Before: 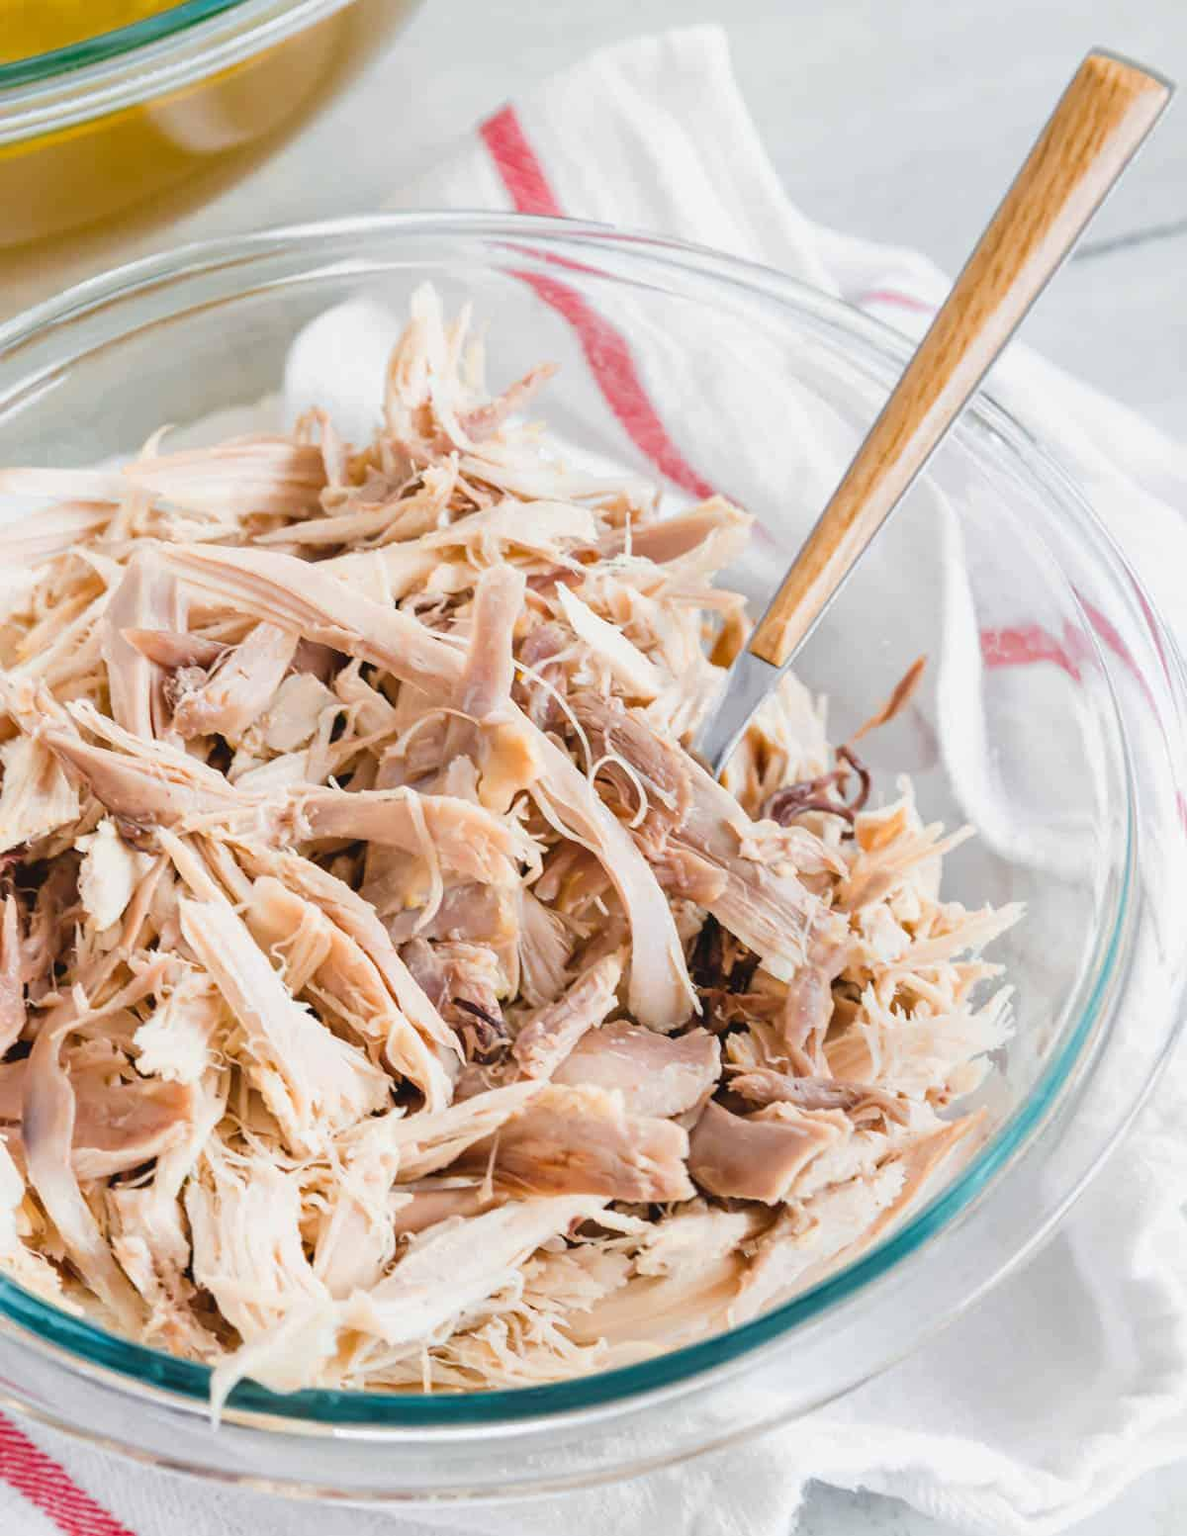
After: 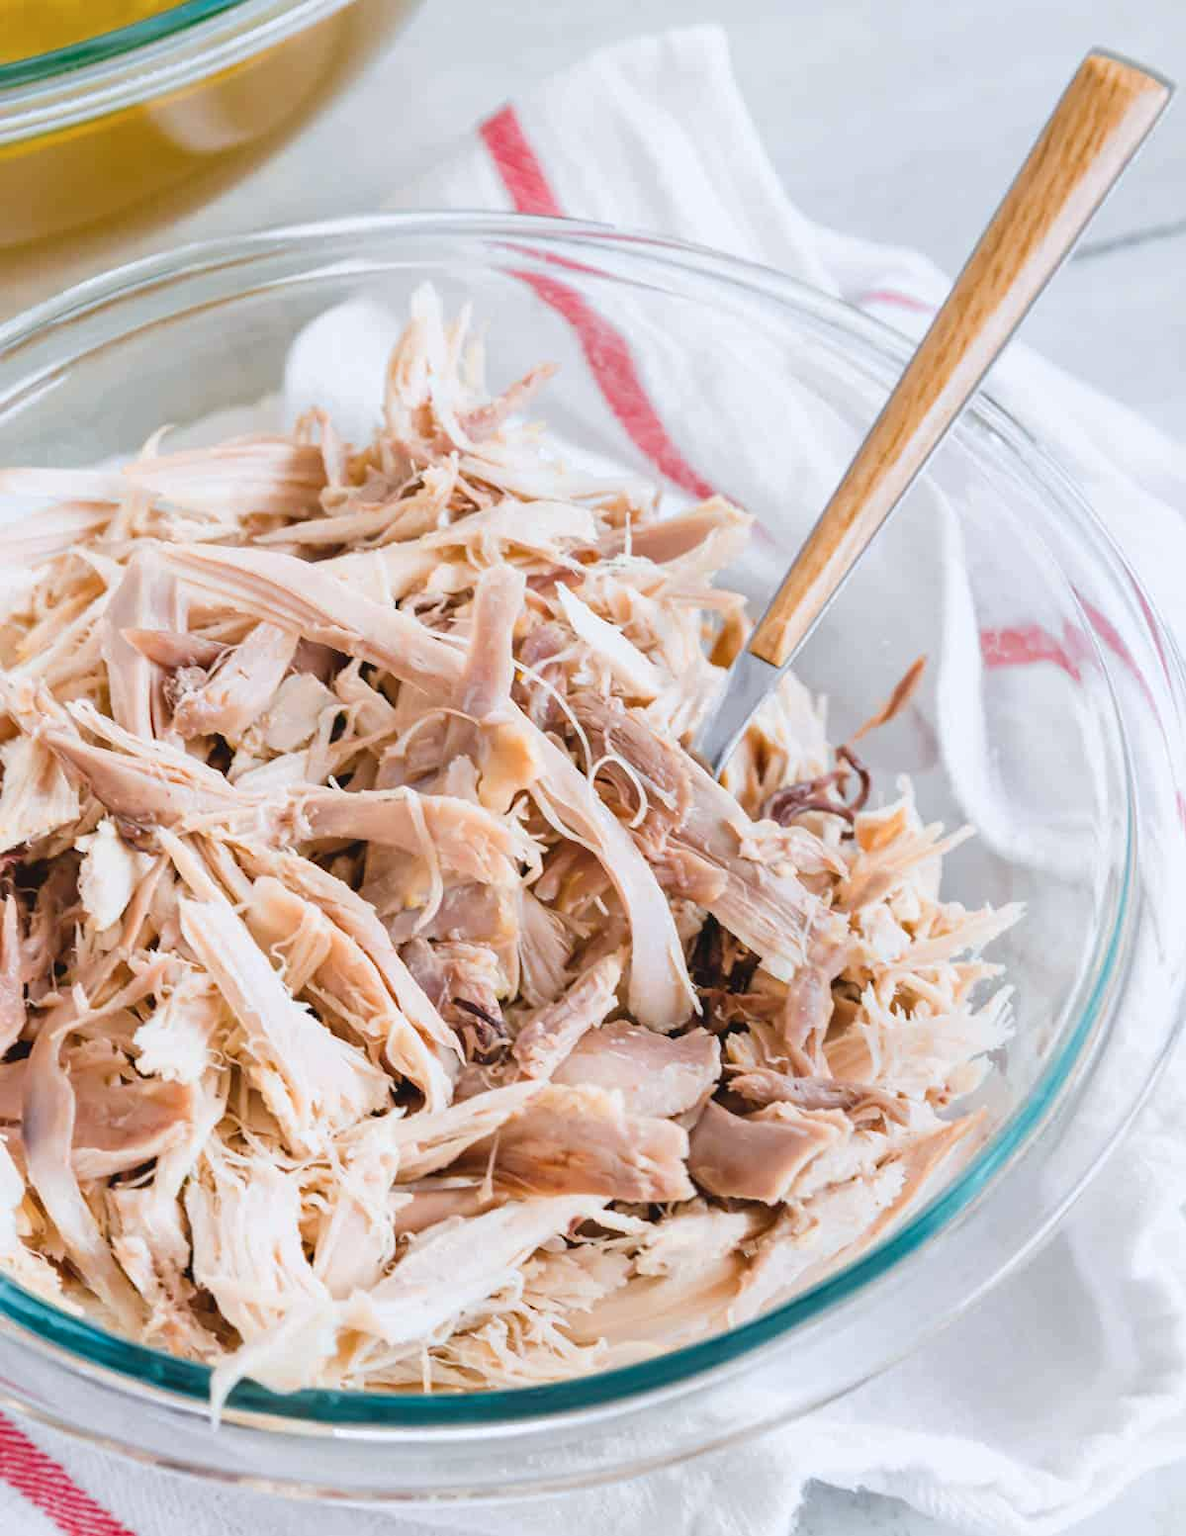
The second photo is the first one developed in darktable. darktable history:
color correction: highlights a* -0.094, highlights b* -5.23, shadows a* -0.145, shadows b* -0.133
